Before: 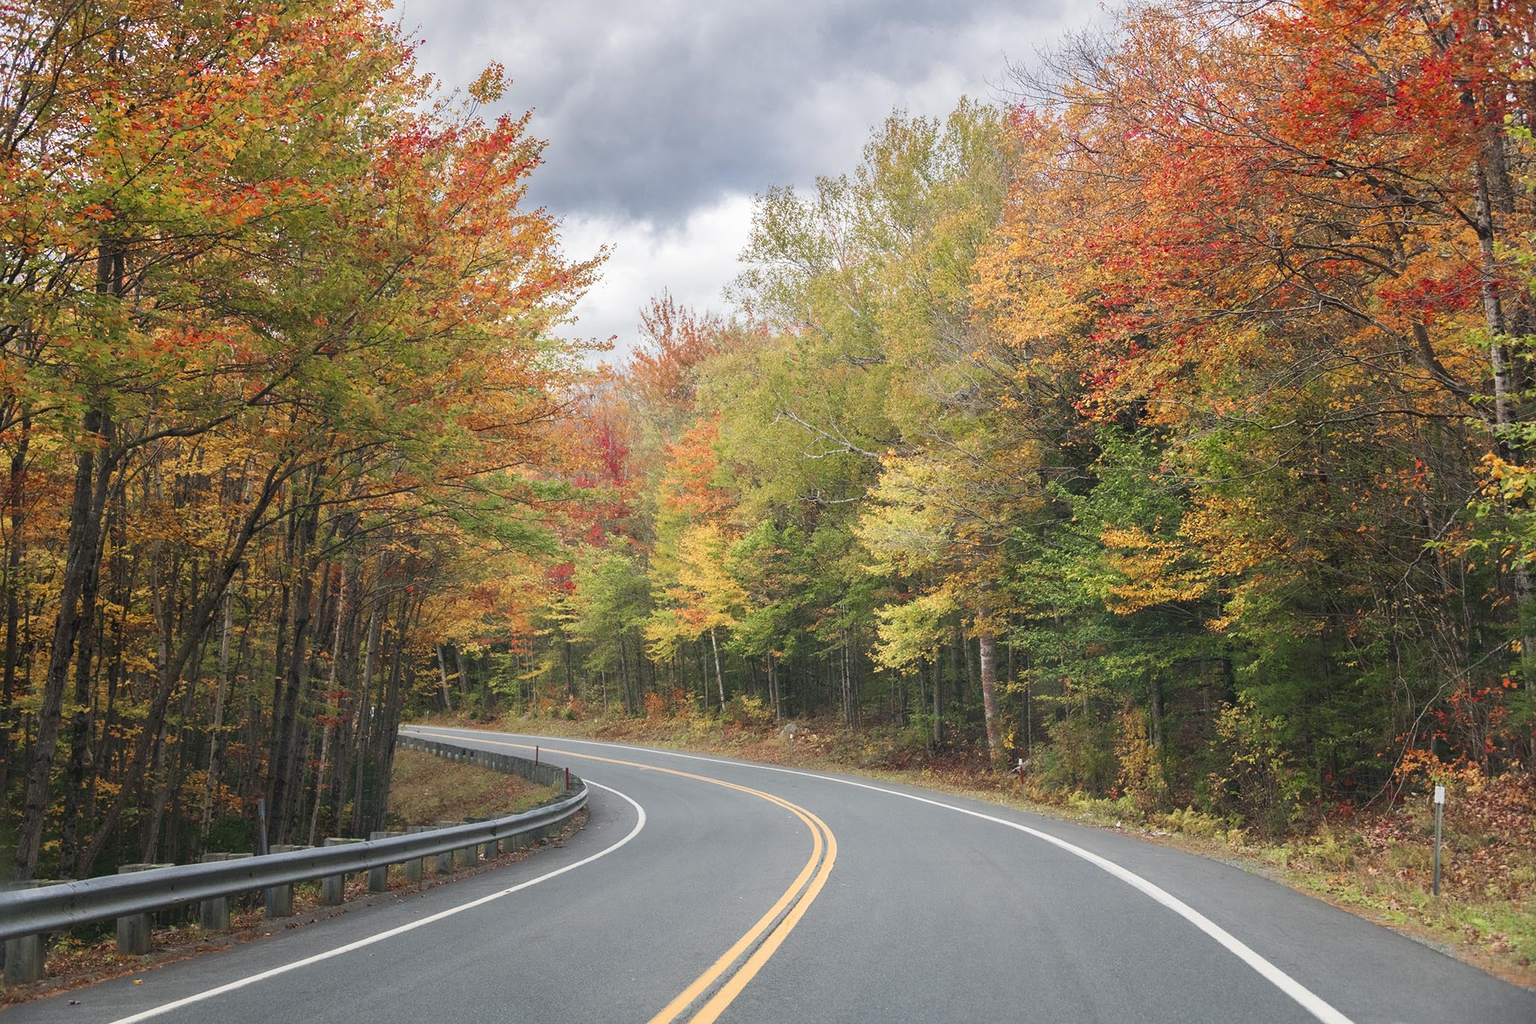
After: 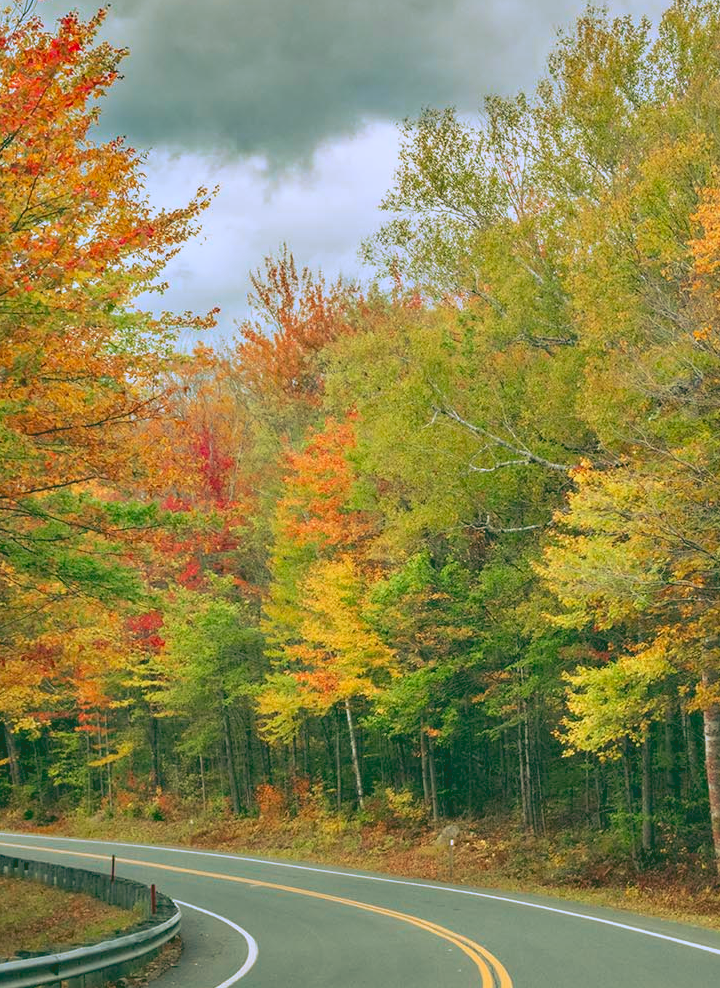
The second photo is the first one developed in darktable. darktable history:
haze removal: compatibility mode true, adaptive false
contrast brightness saturation: contrast -0.1, brightness 0.05, saturation 0.08
crop and rotate: left 29.476%, top 10.214%, right 35.32%, bottom 17.333%
contrast equalizer: octaves 7, y [[0.528, 0.548, 0.563, 0.562, 0.546, 0.526], [0.55 ×6], [0 ×6], [0 ×6], [0 ×6]]
rgb curve: curves: ch0 [(0.123, 0.061) (0.995, 0.887)]; ch1 [(0.06, 0.116) (1, 0.906)]; ch2 [(0, 0) (0.824, 0.69) (1, 1)], mode RGB, independent channels, compensate middle gray true
